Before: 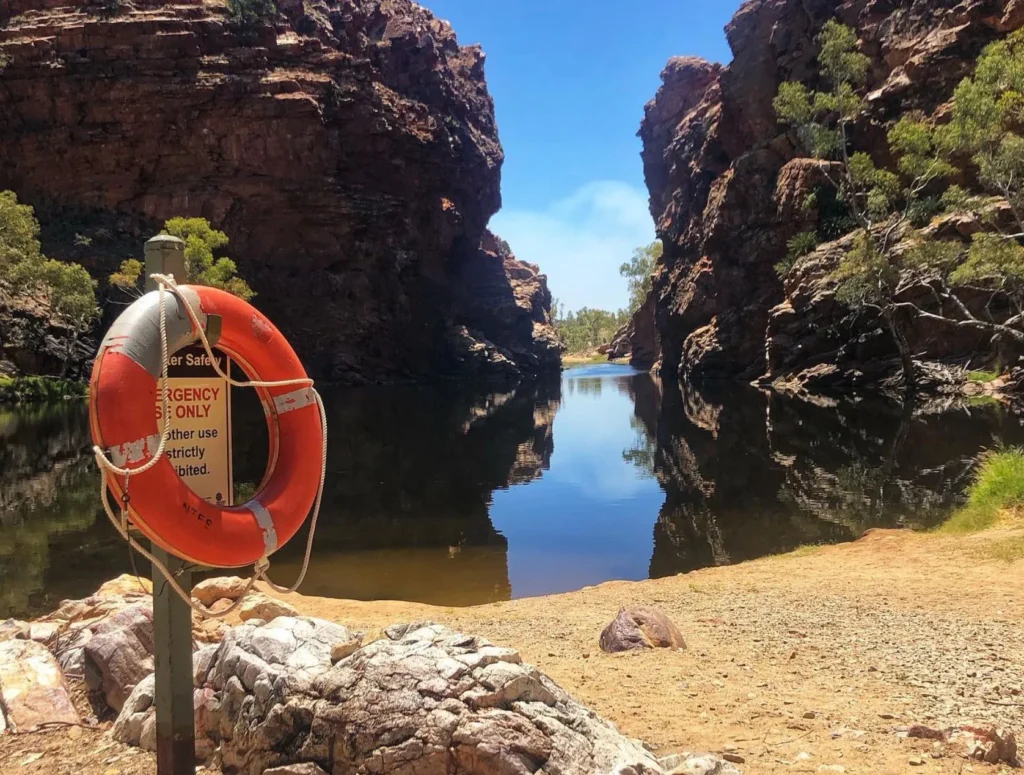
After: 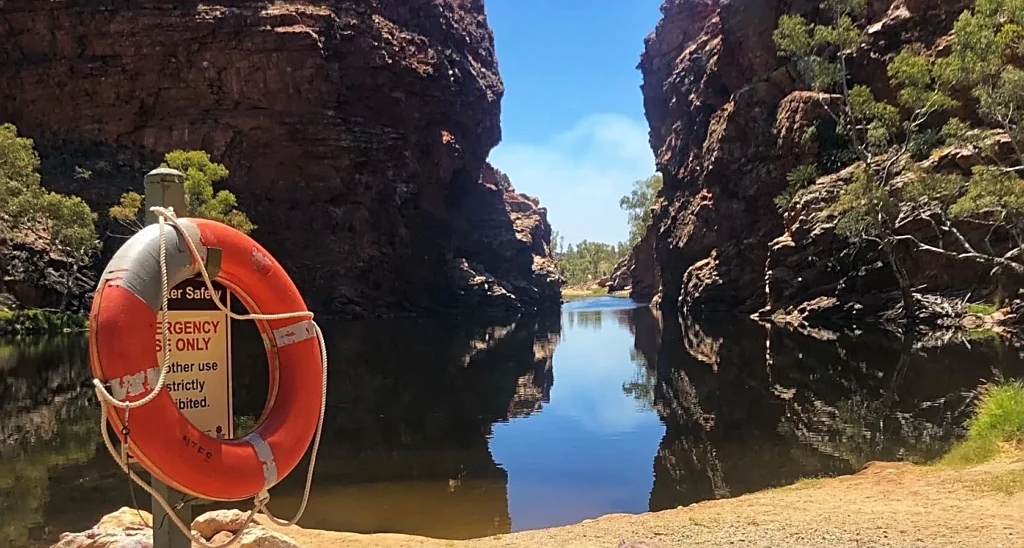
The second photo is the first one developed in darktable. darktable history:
crop and rotate: top 8.696%, bottom 20.563%
sharpen: on, module defaults
